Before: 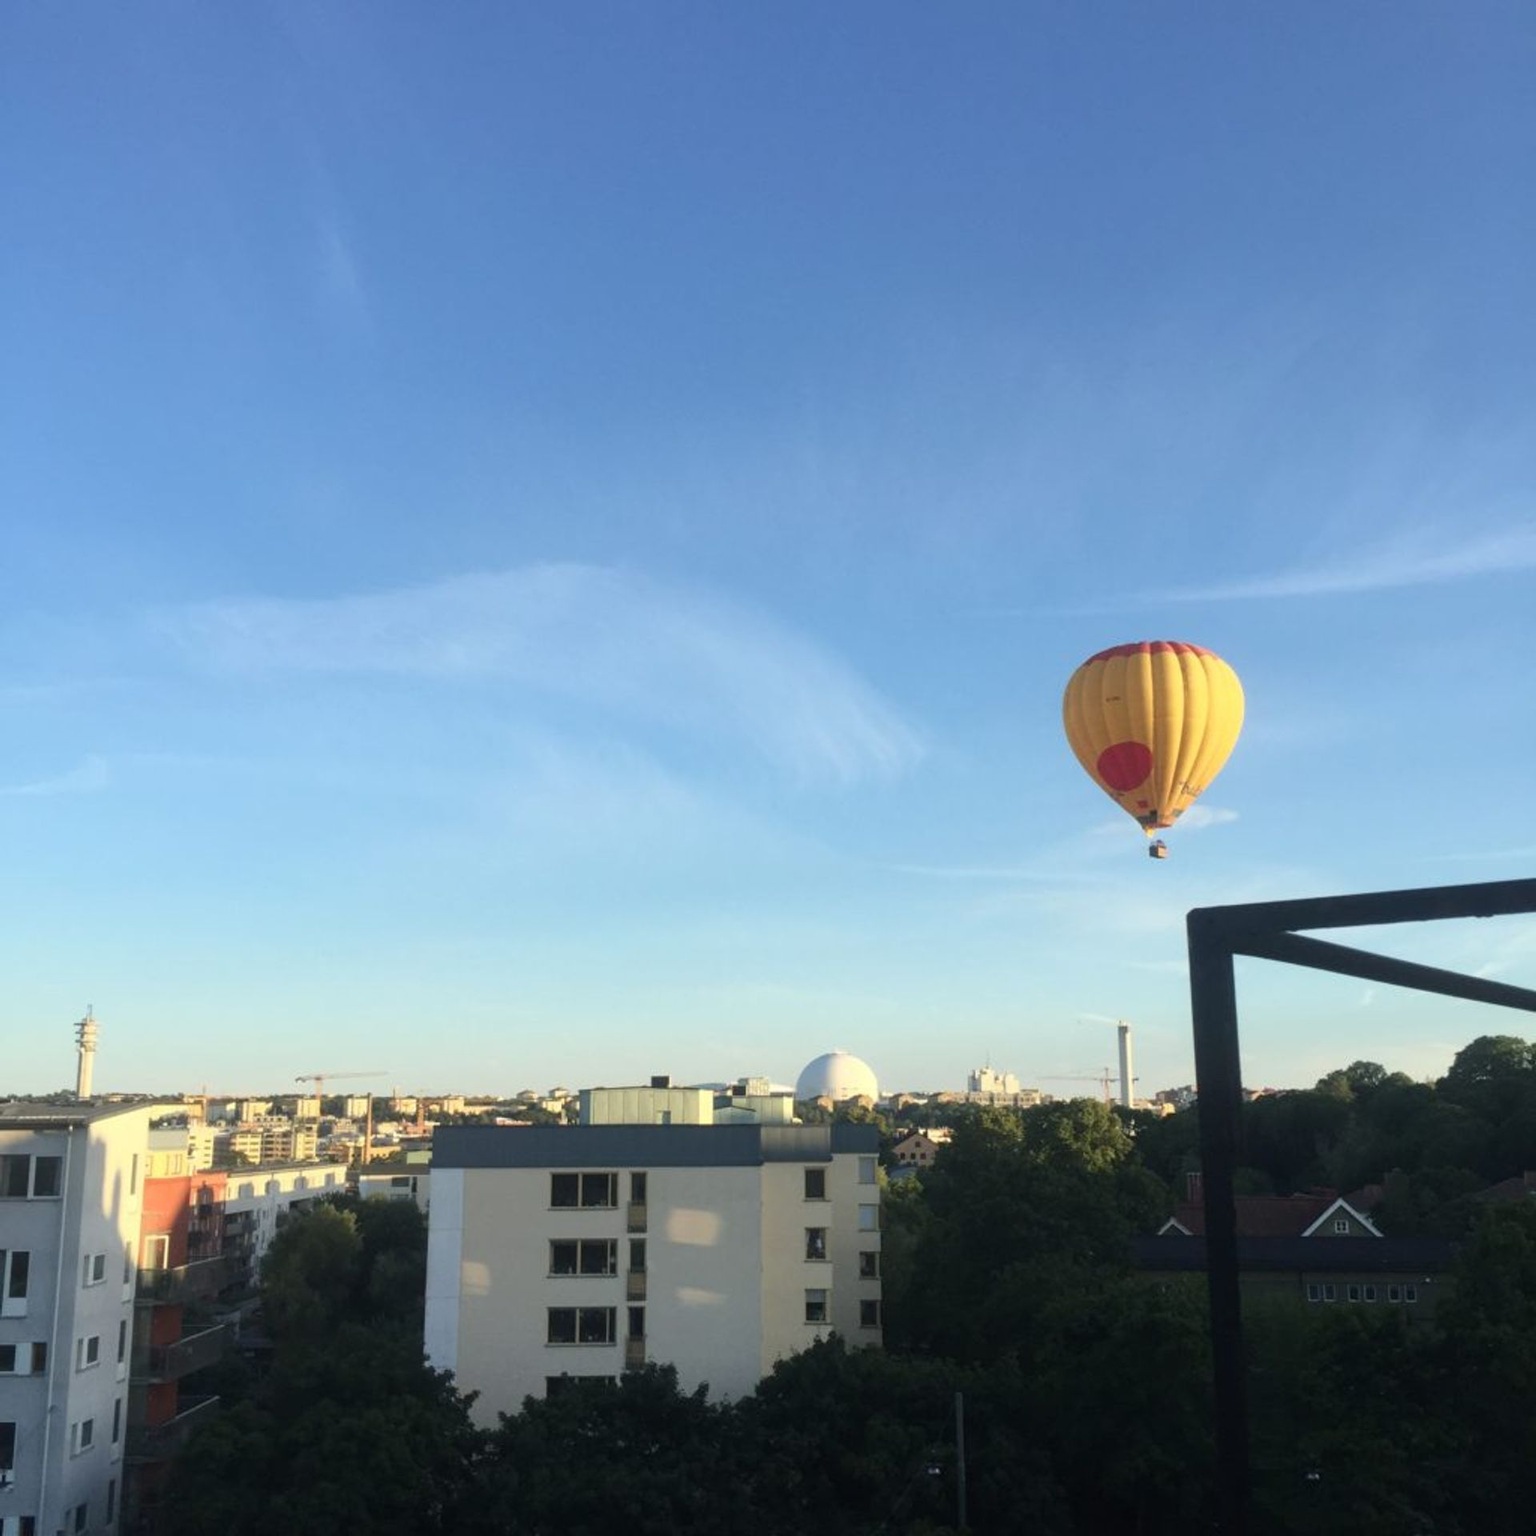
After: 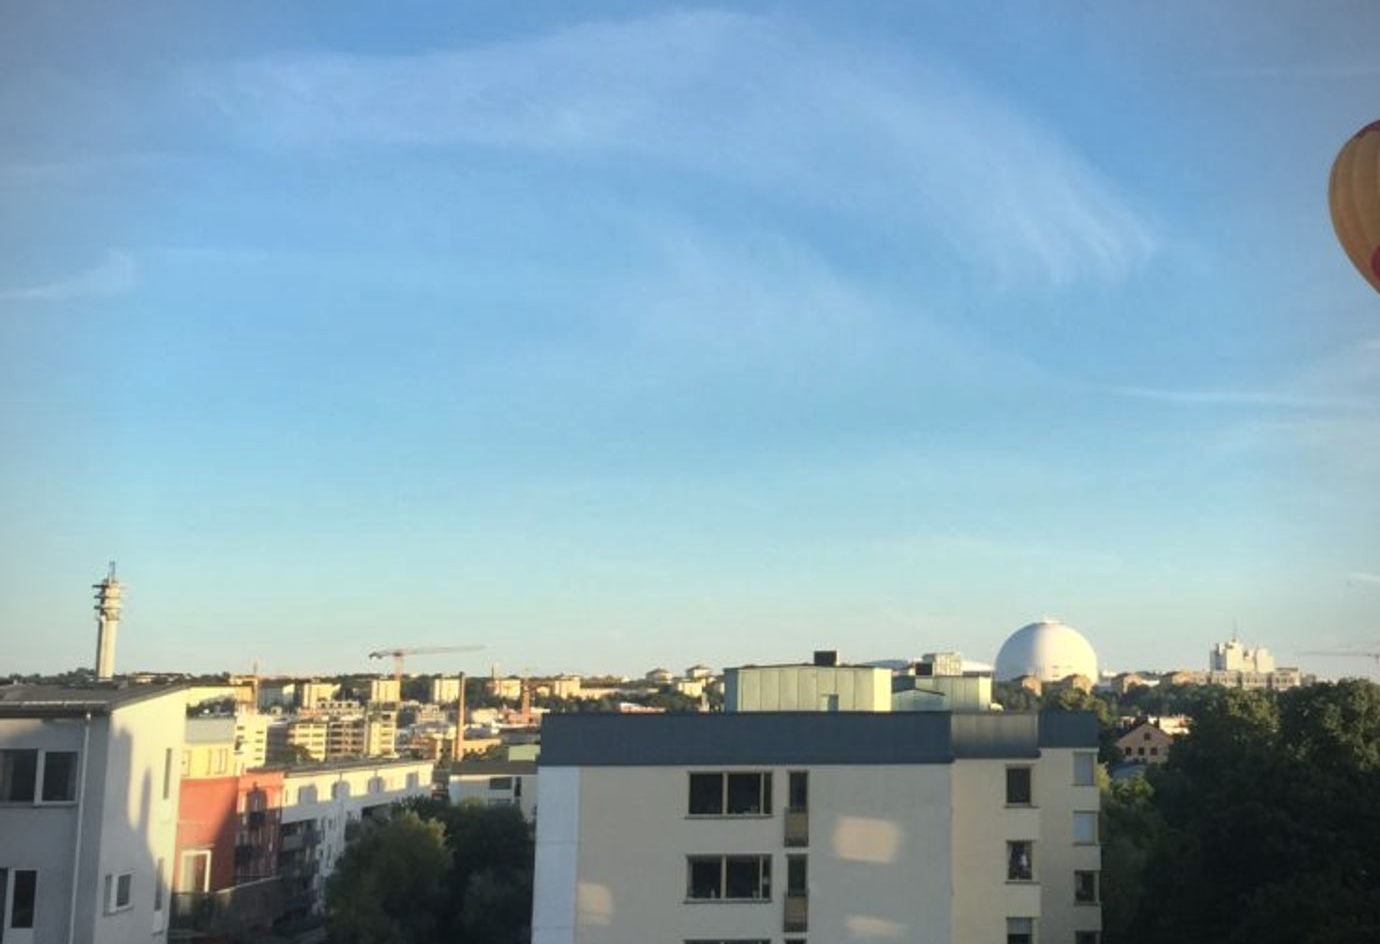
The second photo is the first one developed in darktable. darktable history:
shadows and highlights: shadows 11.38, white point adjustment 1.27, soften with gaussian
vignetting: unbound false
crop: top 36.178%, right 28.082%, bottom 14.607%
